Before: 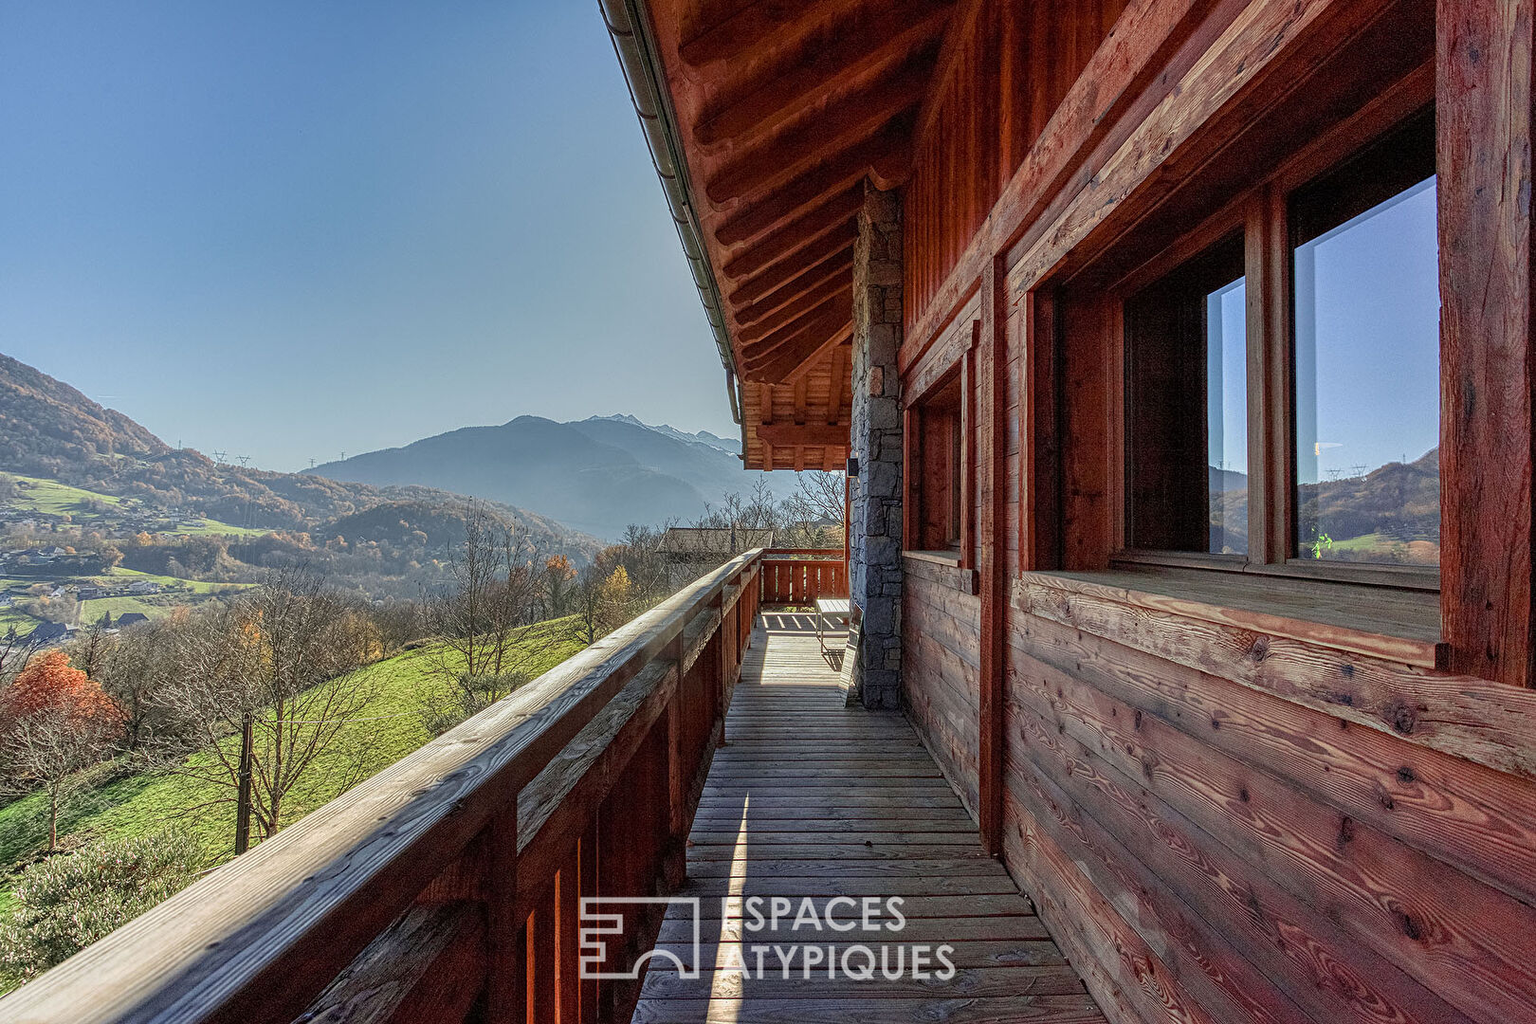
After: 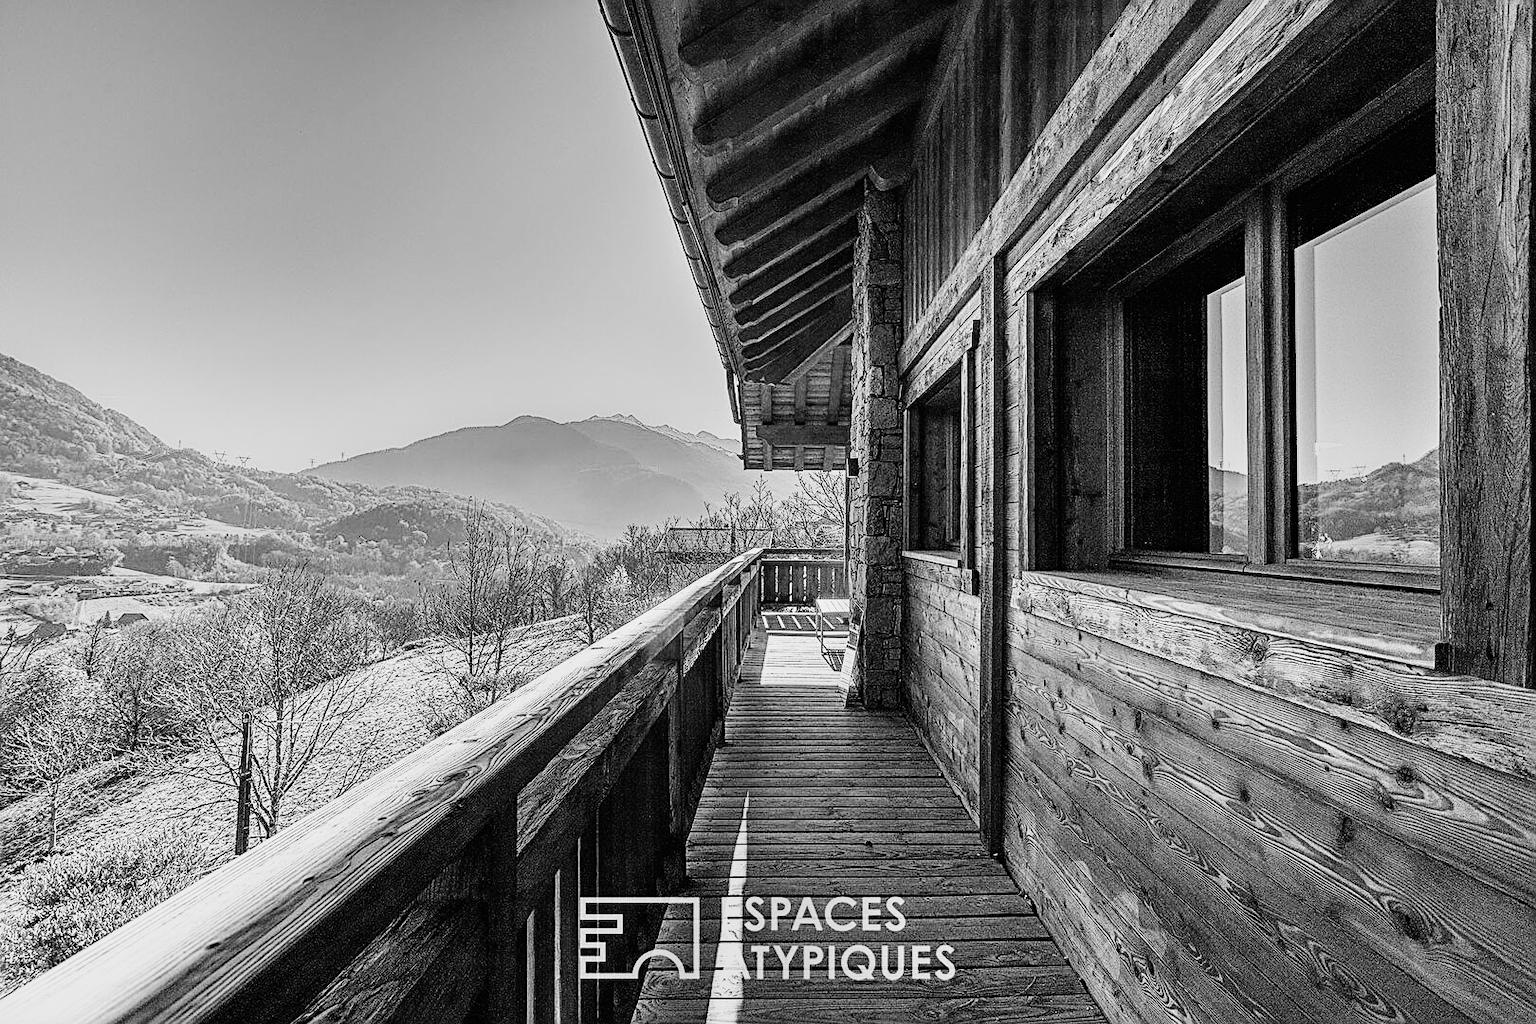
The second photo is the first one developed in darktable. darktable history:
monochrome: a 26.22, b 42.67, size 0.8
sharpen: on, module defaults
haze removal: compatibility mode true, adaptive false
base curve: curves: ch0 [(0, 0) (0.007, 0.004) (0.027, 0.03) (0.046, 0.07) (0.207, 0.54) (0.442, 0.872) (0.673, 0.972) (1, 1)], preserve colors none
